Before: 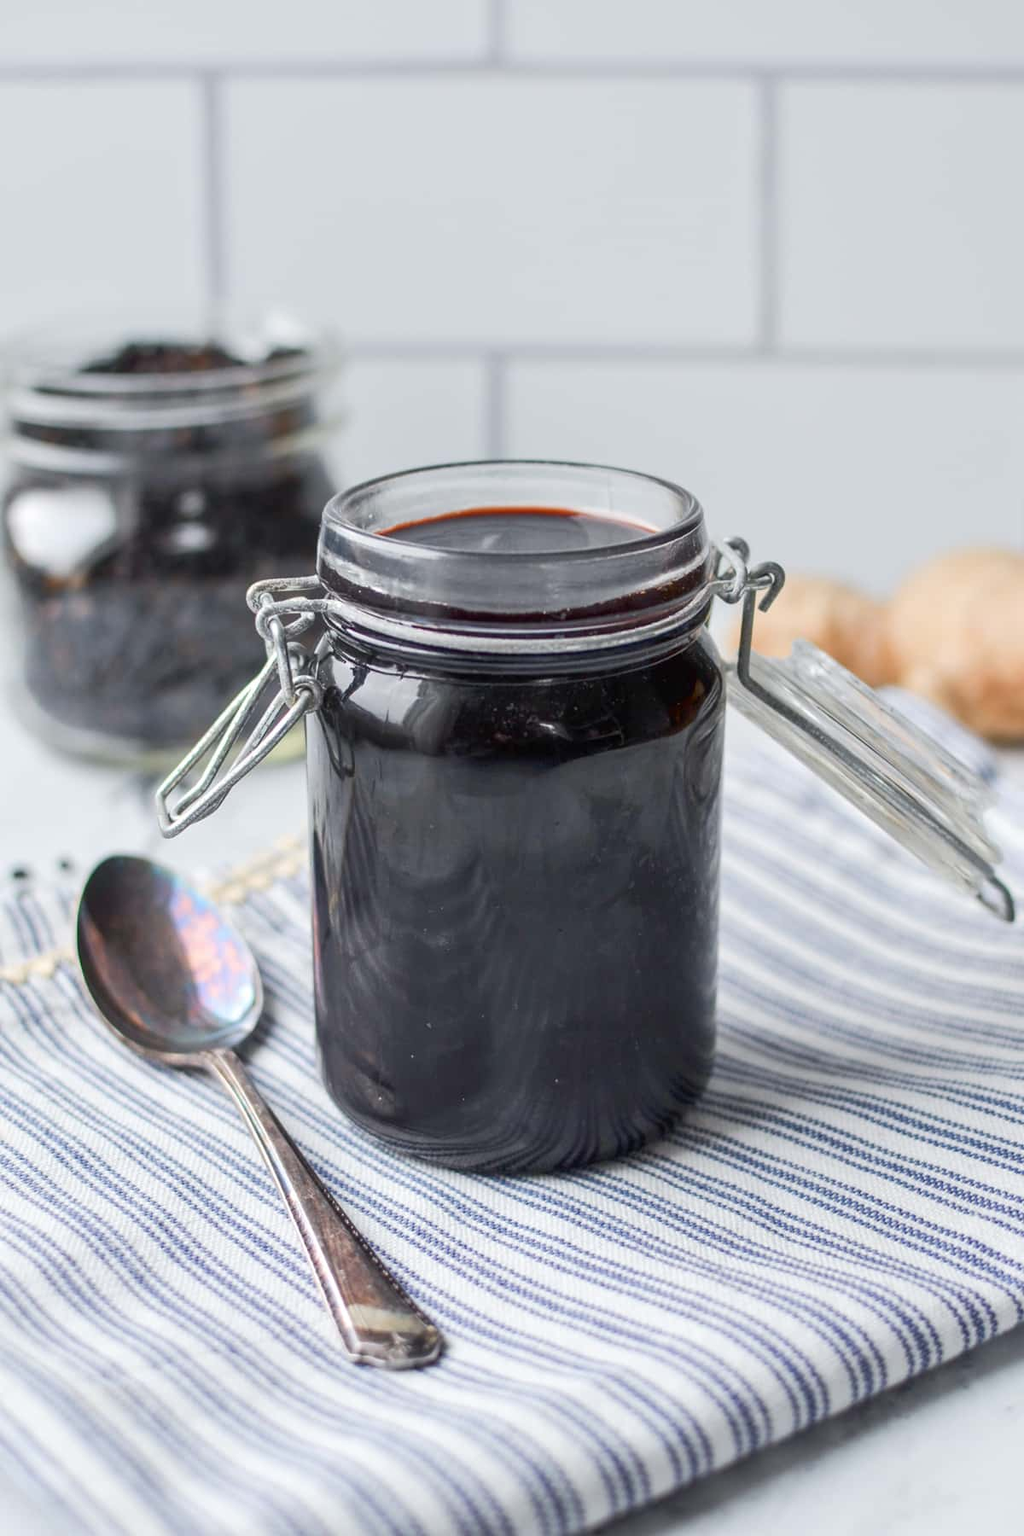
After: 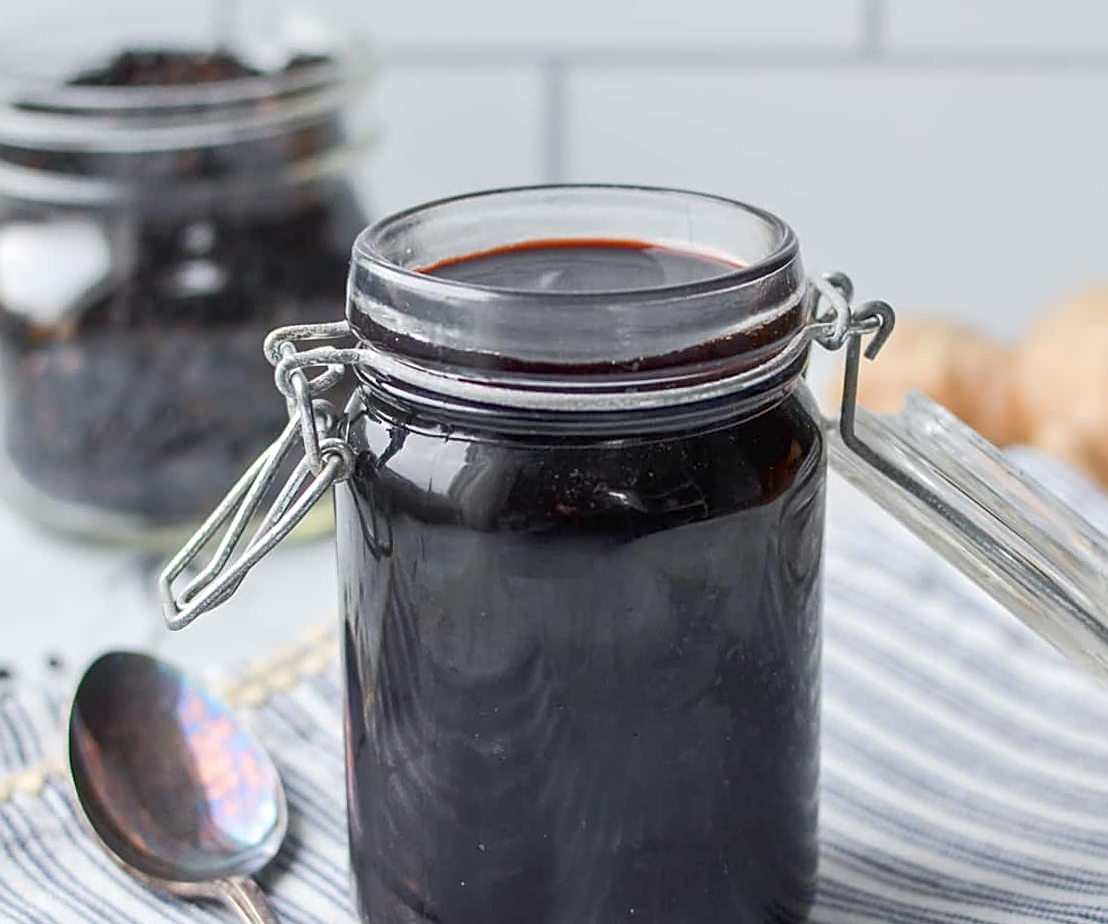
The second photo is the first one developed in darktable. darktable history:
sharpen: on, module defaults
rotate and perspective: rotation -0.45°, automatic cropping original format, crop left 0.008, crop right 0.992, crop top 0.012, crop bottom 0.988
tone equalizer: on, module defaults
crop: left 1.744%, top 19.225%, right 5.069%, bottom 28.357%
